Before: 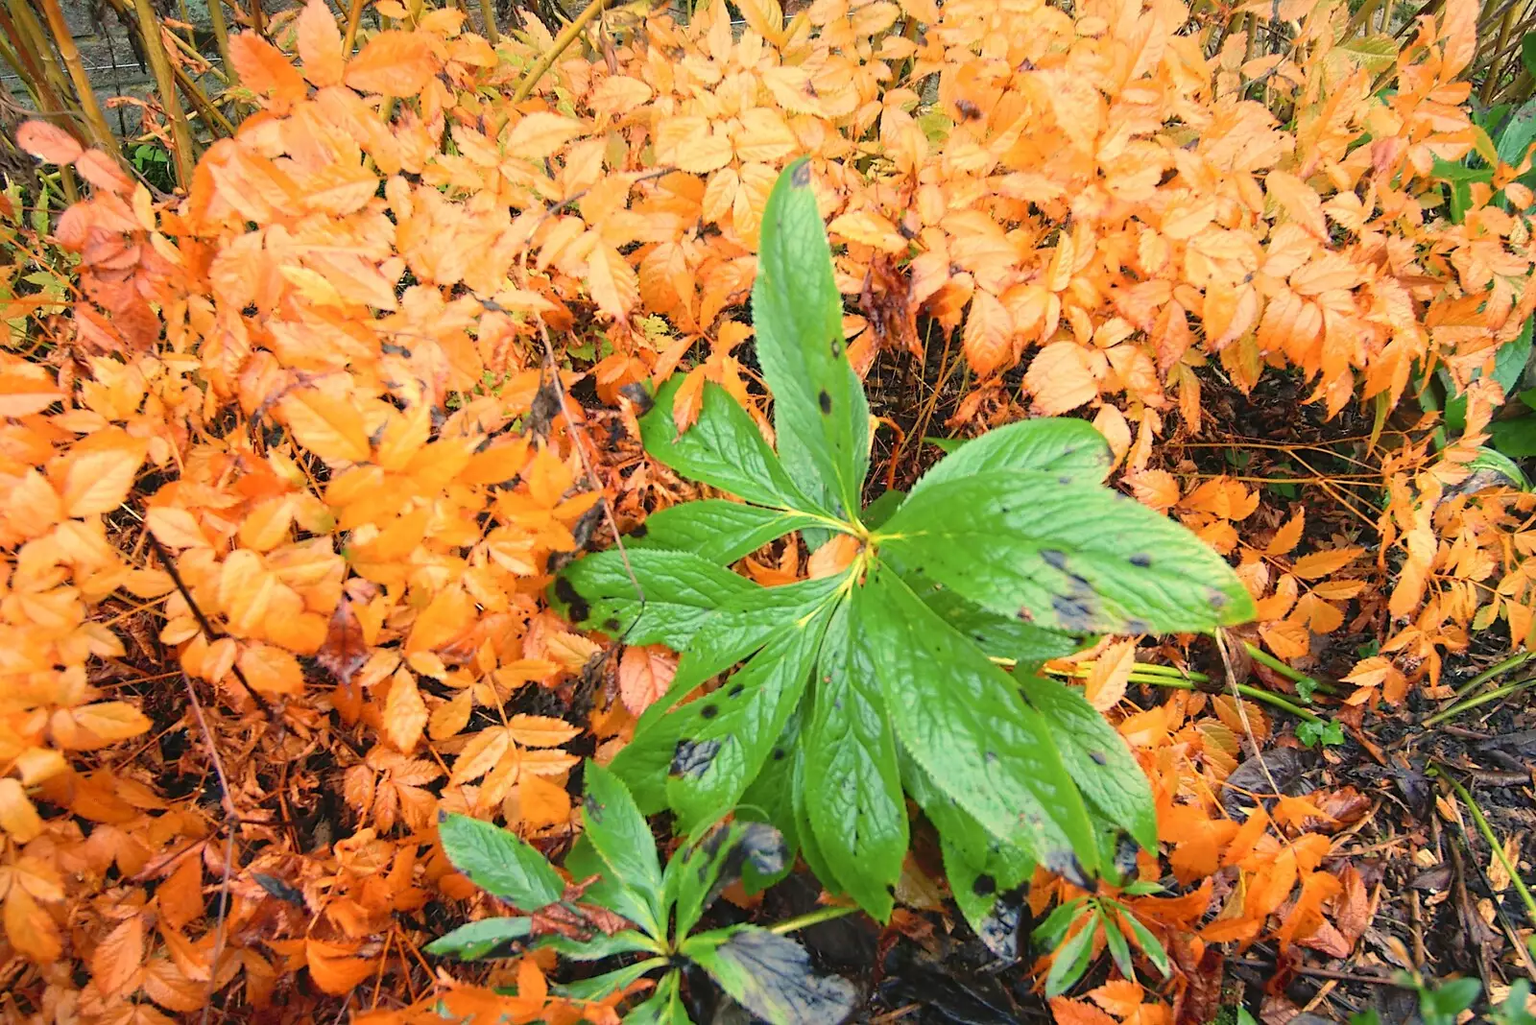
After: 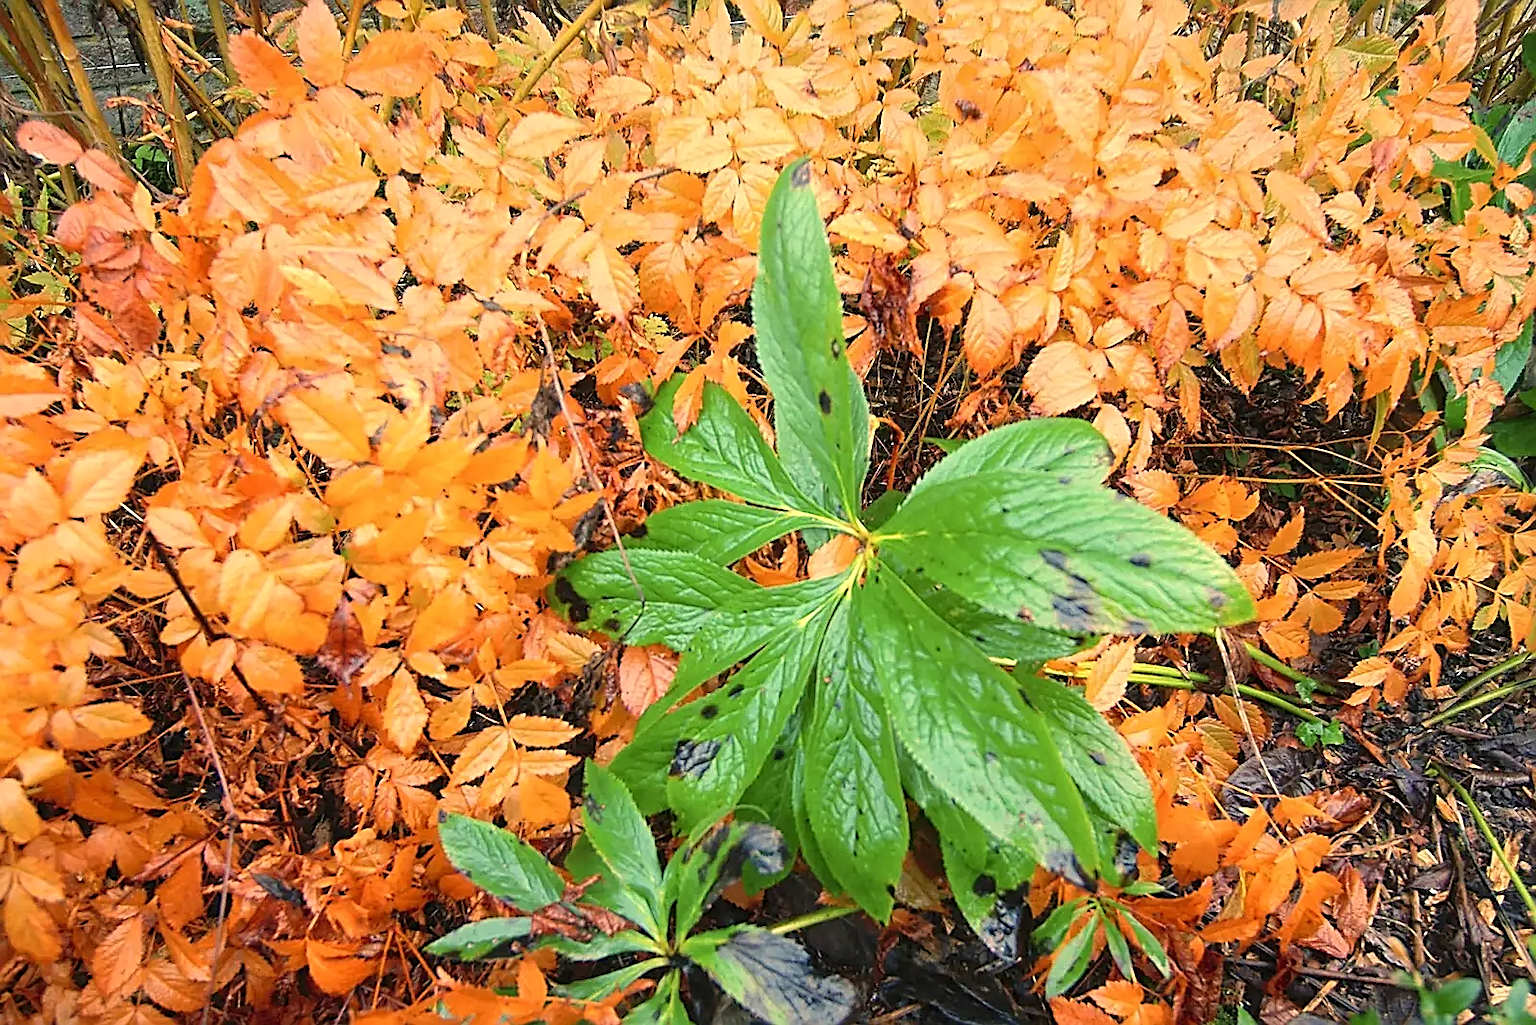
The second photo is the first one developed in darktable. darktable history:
sharpen: amount 0.901
local contrast: highlights 100%, shadows 100%, detail 120%, midtone range 0.2
